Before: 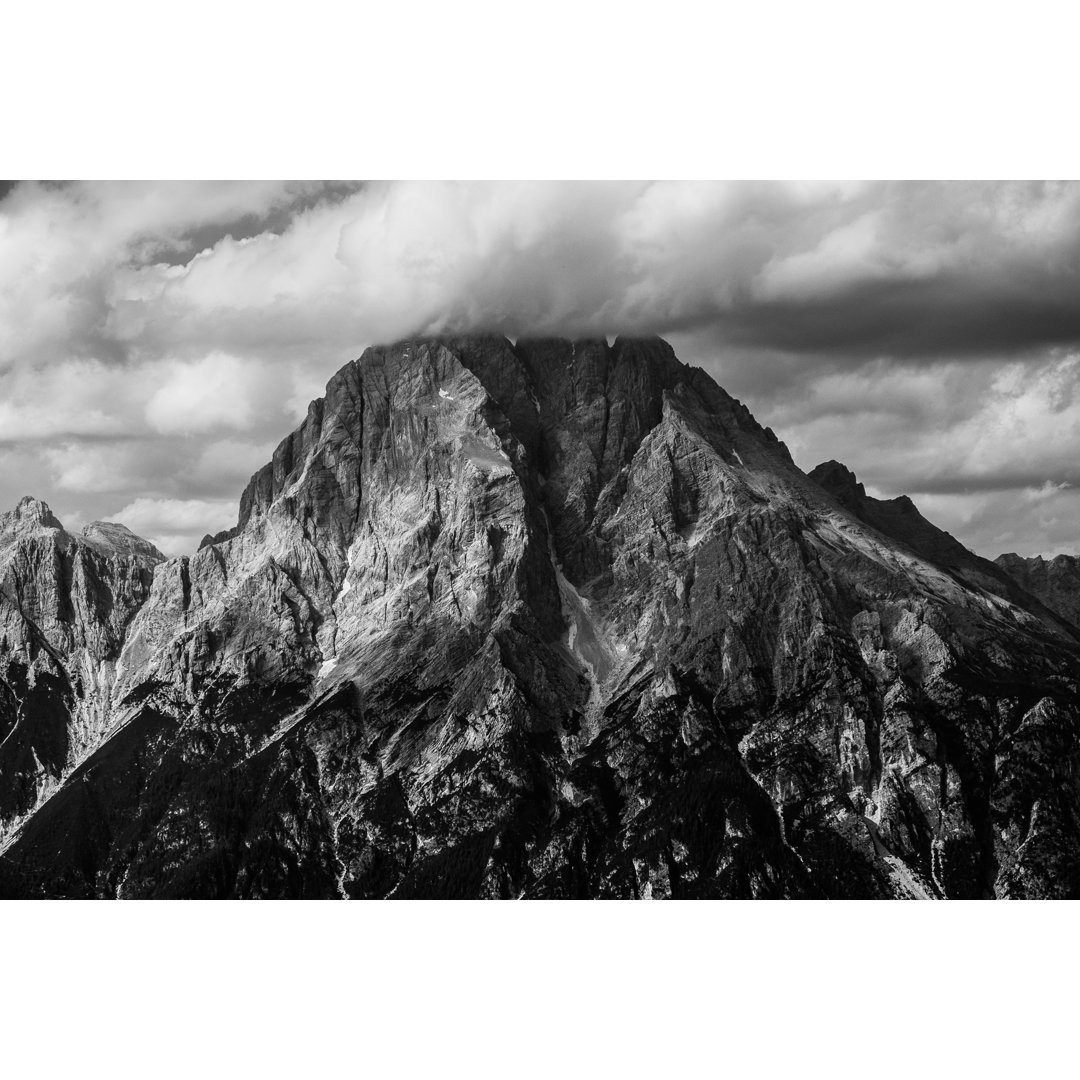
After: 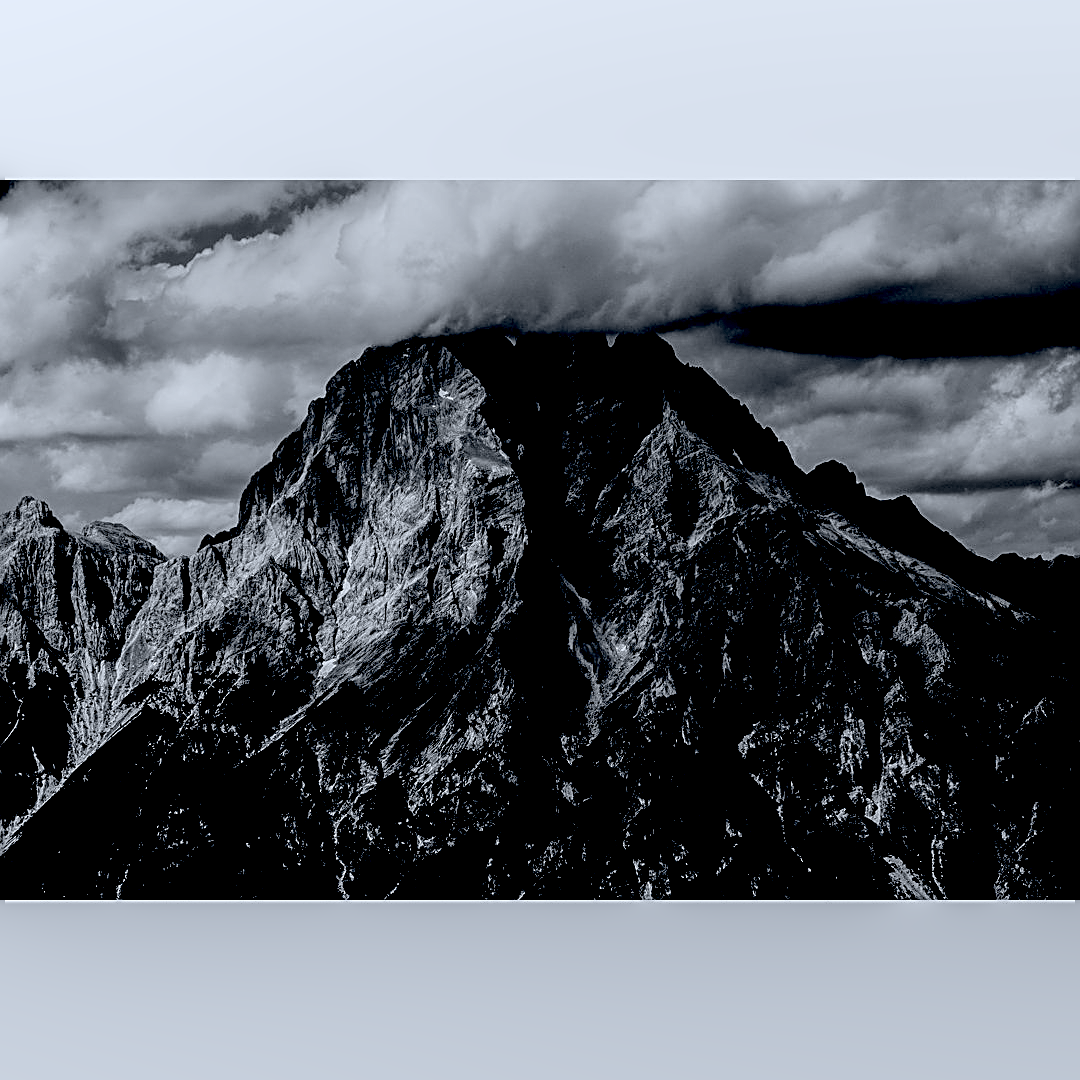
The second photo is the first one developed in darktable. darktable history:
exposure: black level correction 0.1, exposure -0.092 EV, compensate highlight preservation false
sharpen: on, module defaults
white balance: red 0.967, blue 1.049
local contrast: on, module defaults
